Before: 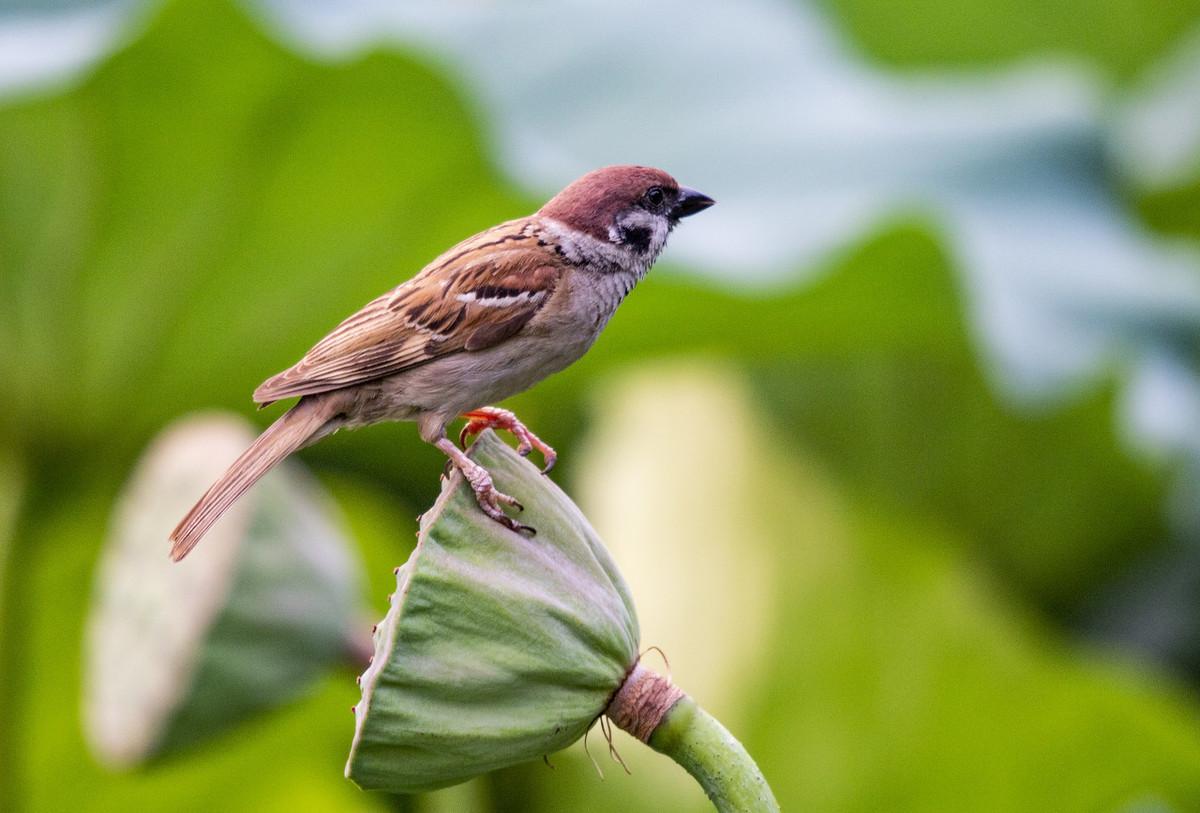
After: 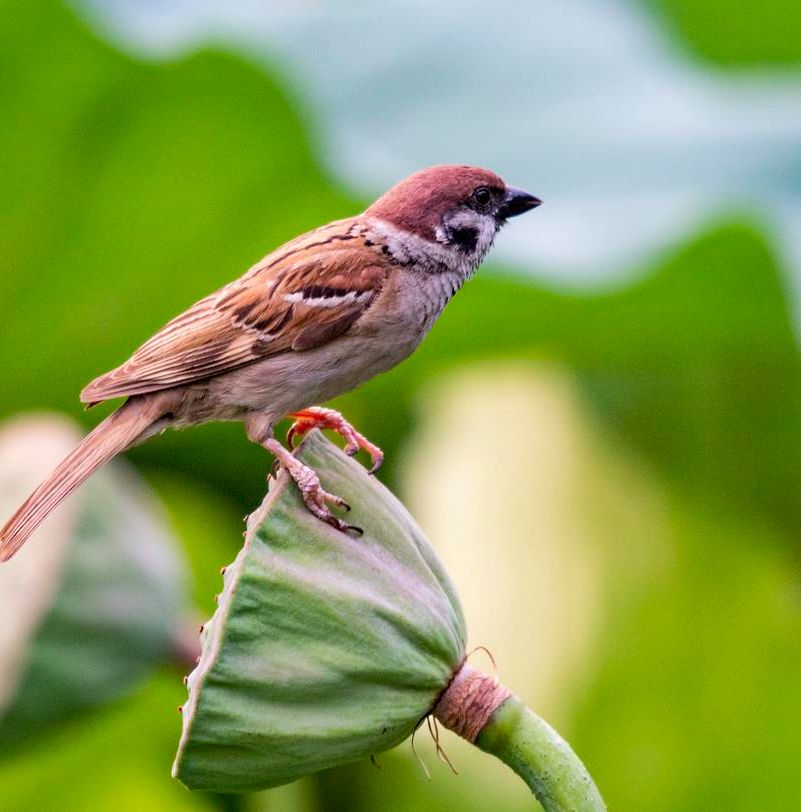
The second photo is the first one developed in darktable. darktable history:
sharpen: radius 5.334, amount 0.317, threshold 26.739
crop and rotate: left 14.471%, right 18.766%
